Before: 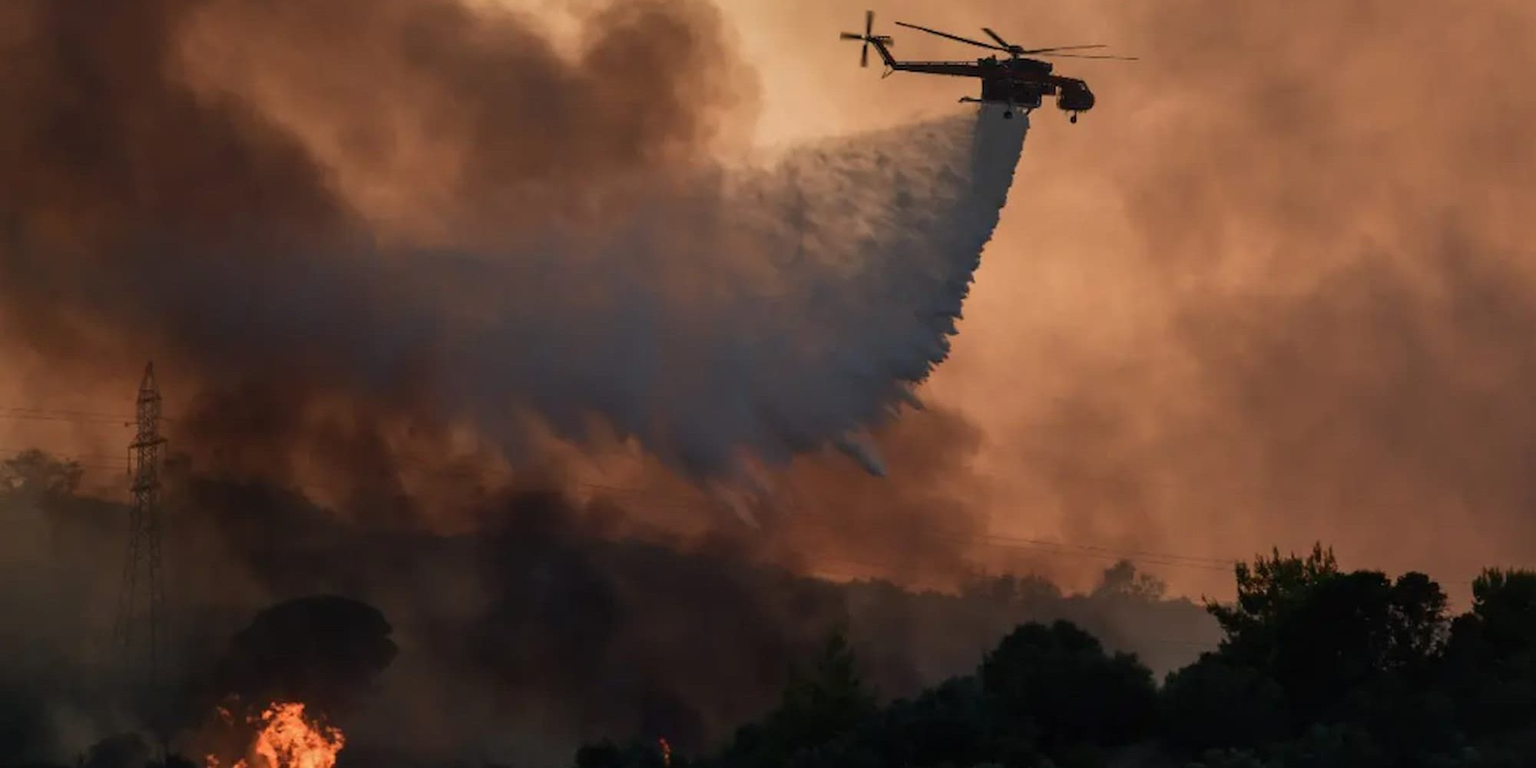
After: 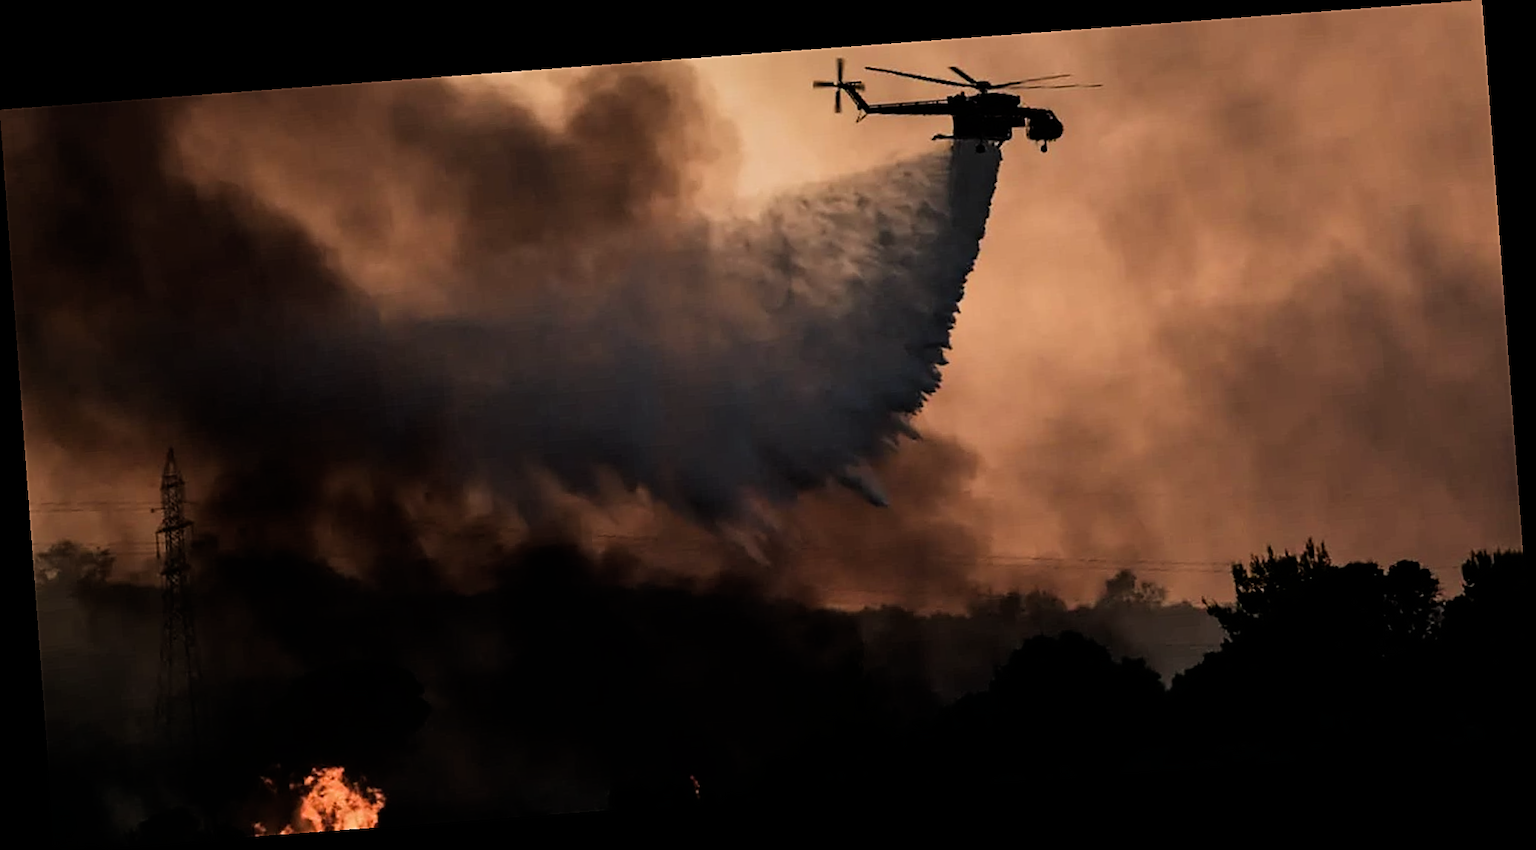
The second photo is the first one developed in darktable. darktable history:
sharpen: on, module defaults
filmic rgb: black relative exposure -5 EV, white relative exposure 3.5 EV, hardness 3.19, contrast 1.4, highlights saturation mix -50%
rotate and perspective: rotation -4.25°, automatic cropping off
